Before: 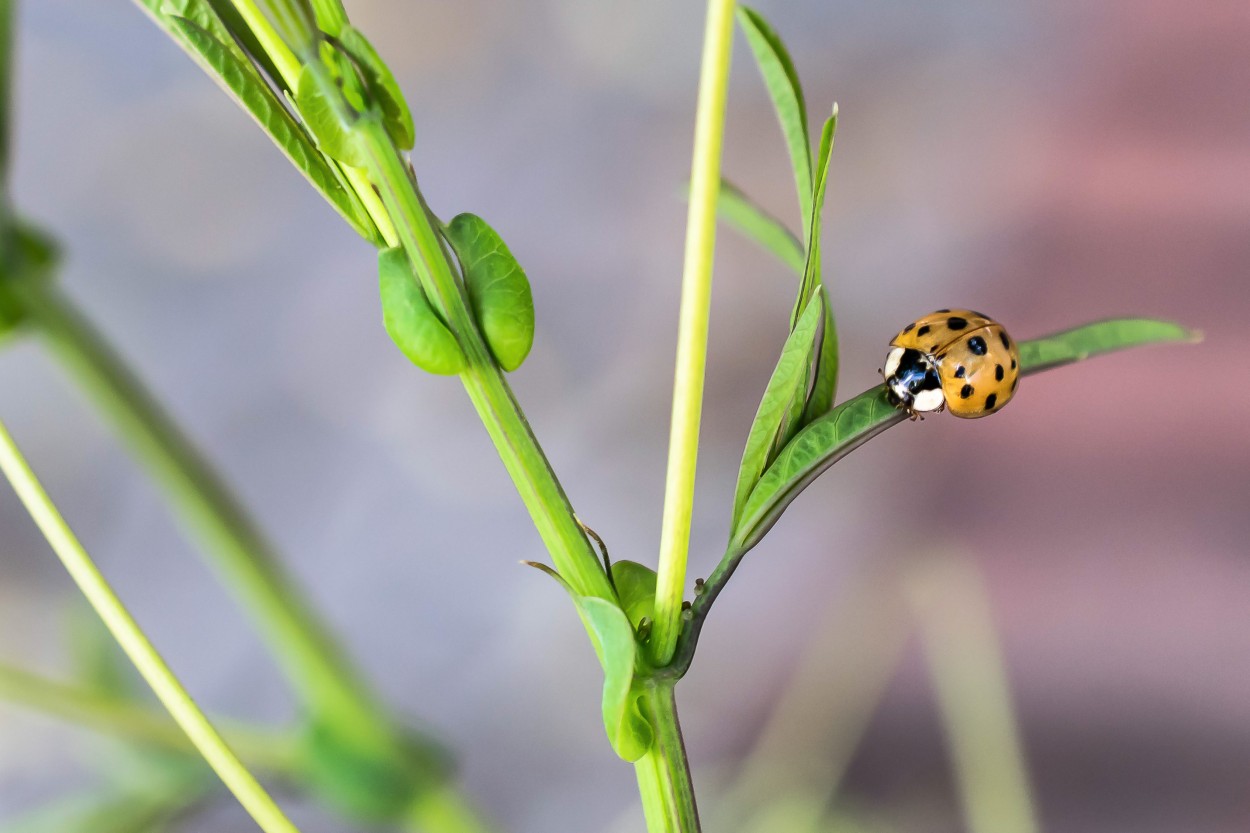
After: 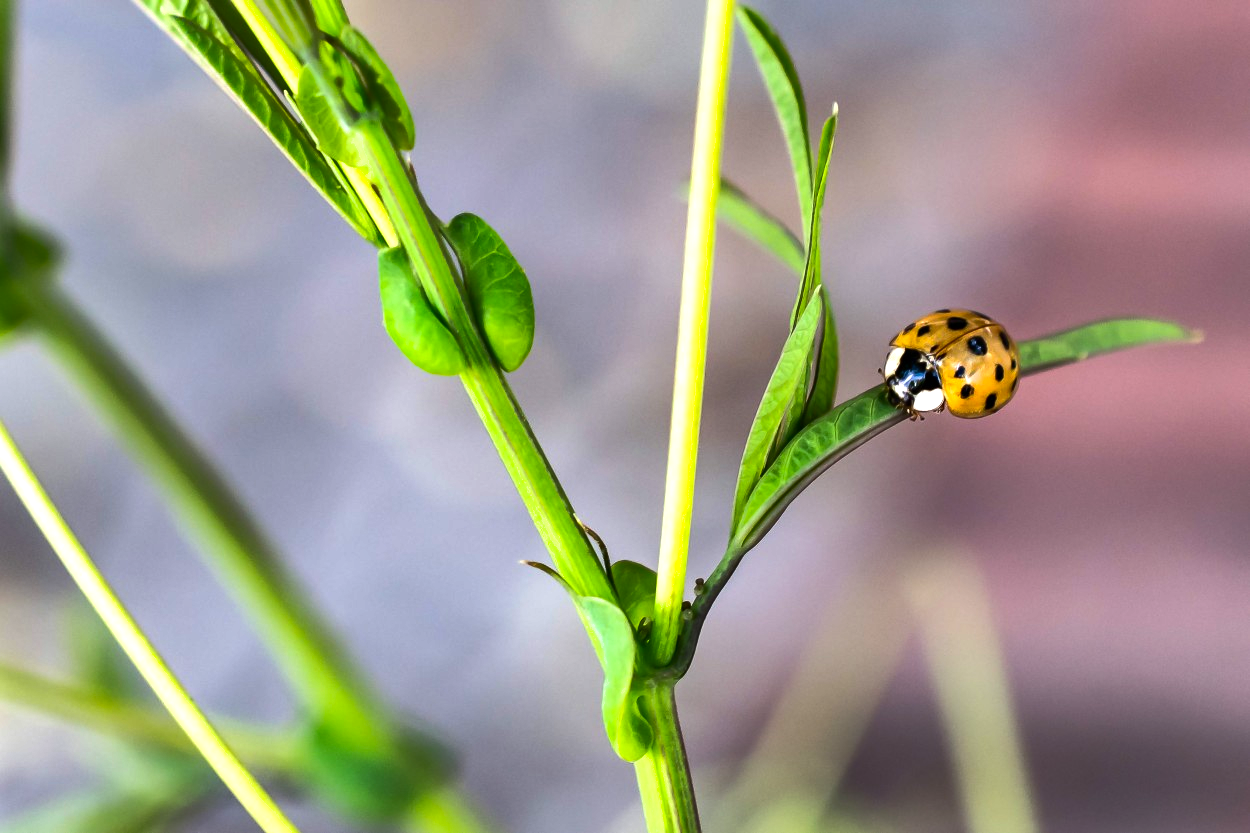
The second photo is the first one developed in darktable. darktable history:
color balance rgb: linear chroma grading › shadows -2.46%, linear chroma grading › highlights -14.15%, linear chroma grading › global chroma -9.99%, linear chroma grading › mid-tones -10.104%, perceptual saturation grading › global saturation 29.442%, perceptual brilliance grading › global brilliance 14.897%, perceptual brilliance grading › shadows -35.474%, global vibrance 20%
color correction: highlights b* 0.014, saturation 1.12
shadows and highlights: low approximation 0.01, soften with gaussian
